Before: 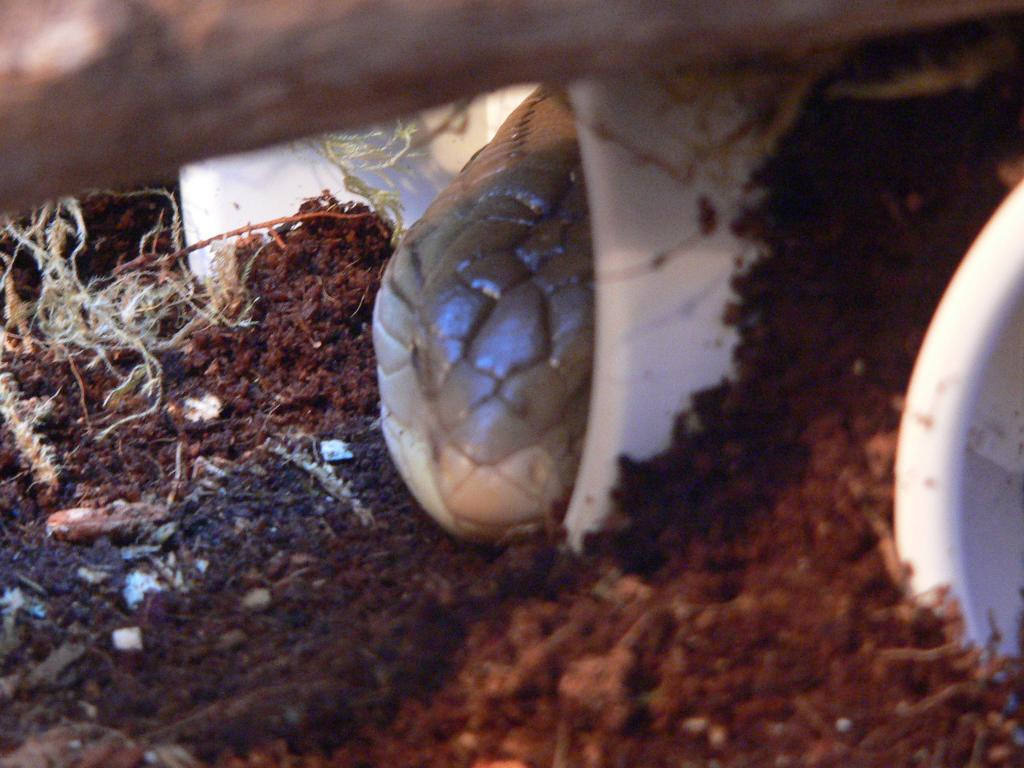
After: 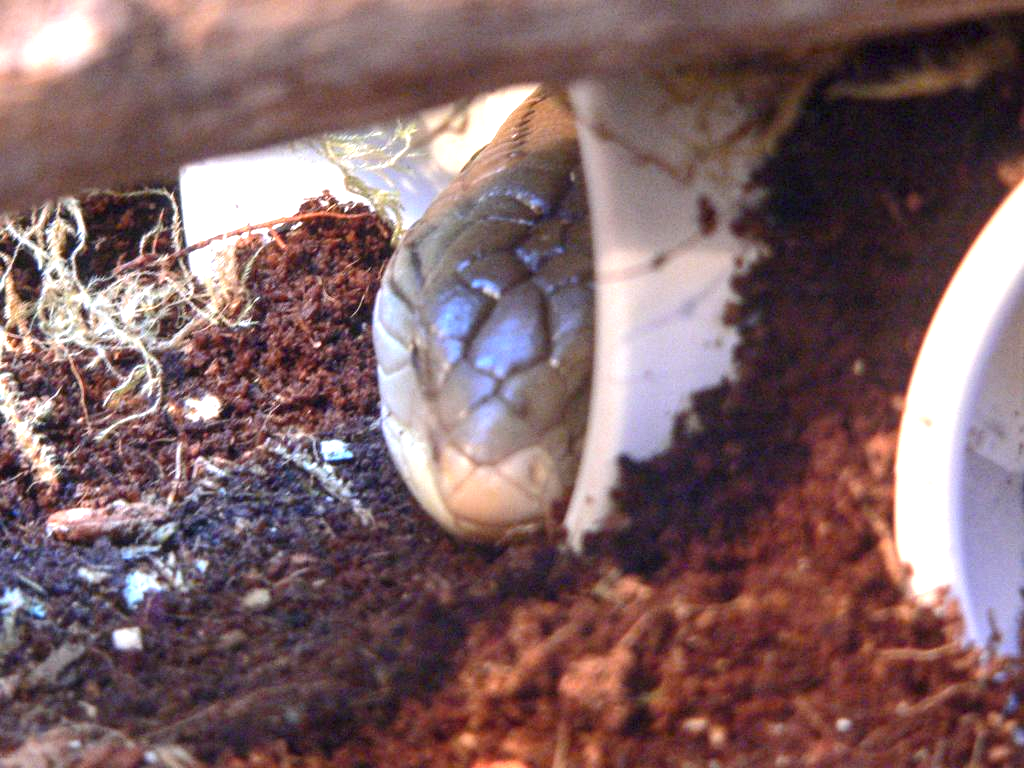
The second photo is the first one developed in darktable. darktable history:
exposure: black level correction 0, exposure 1.098 EV, compensate highlight preservation false
local contrast: on, module defaults
